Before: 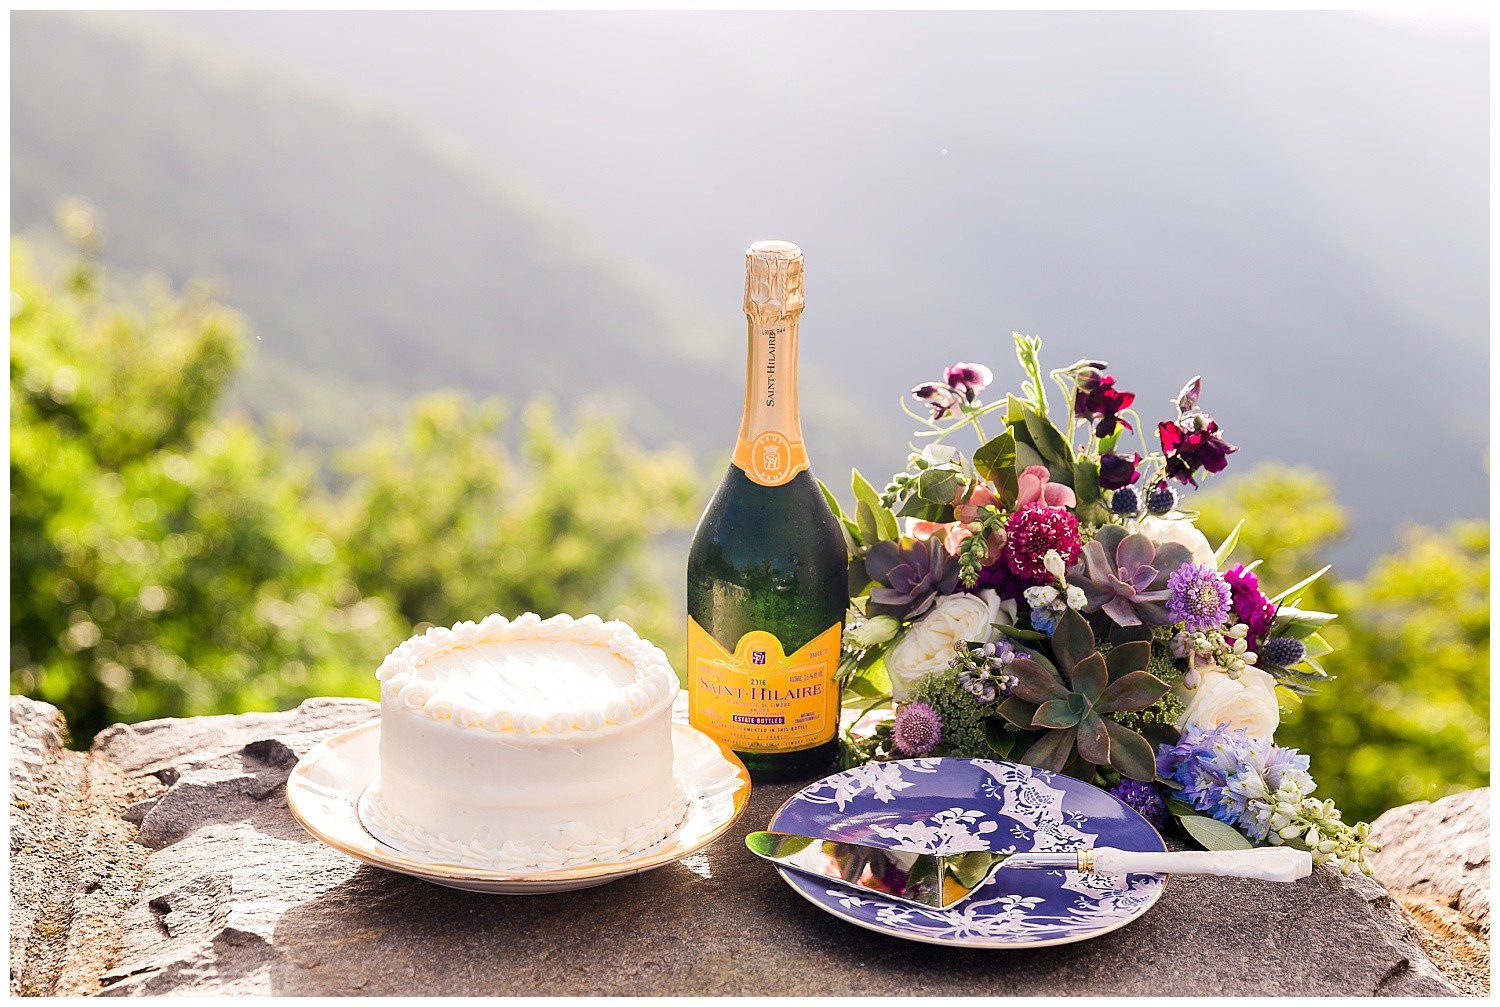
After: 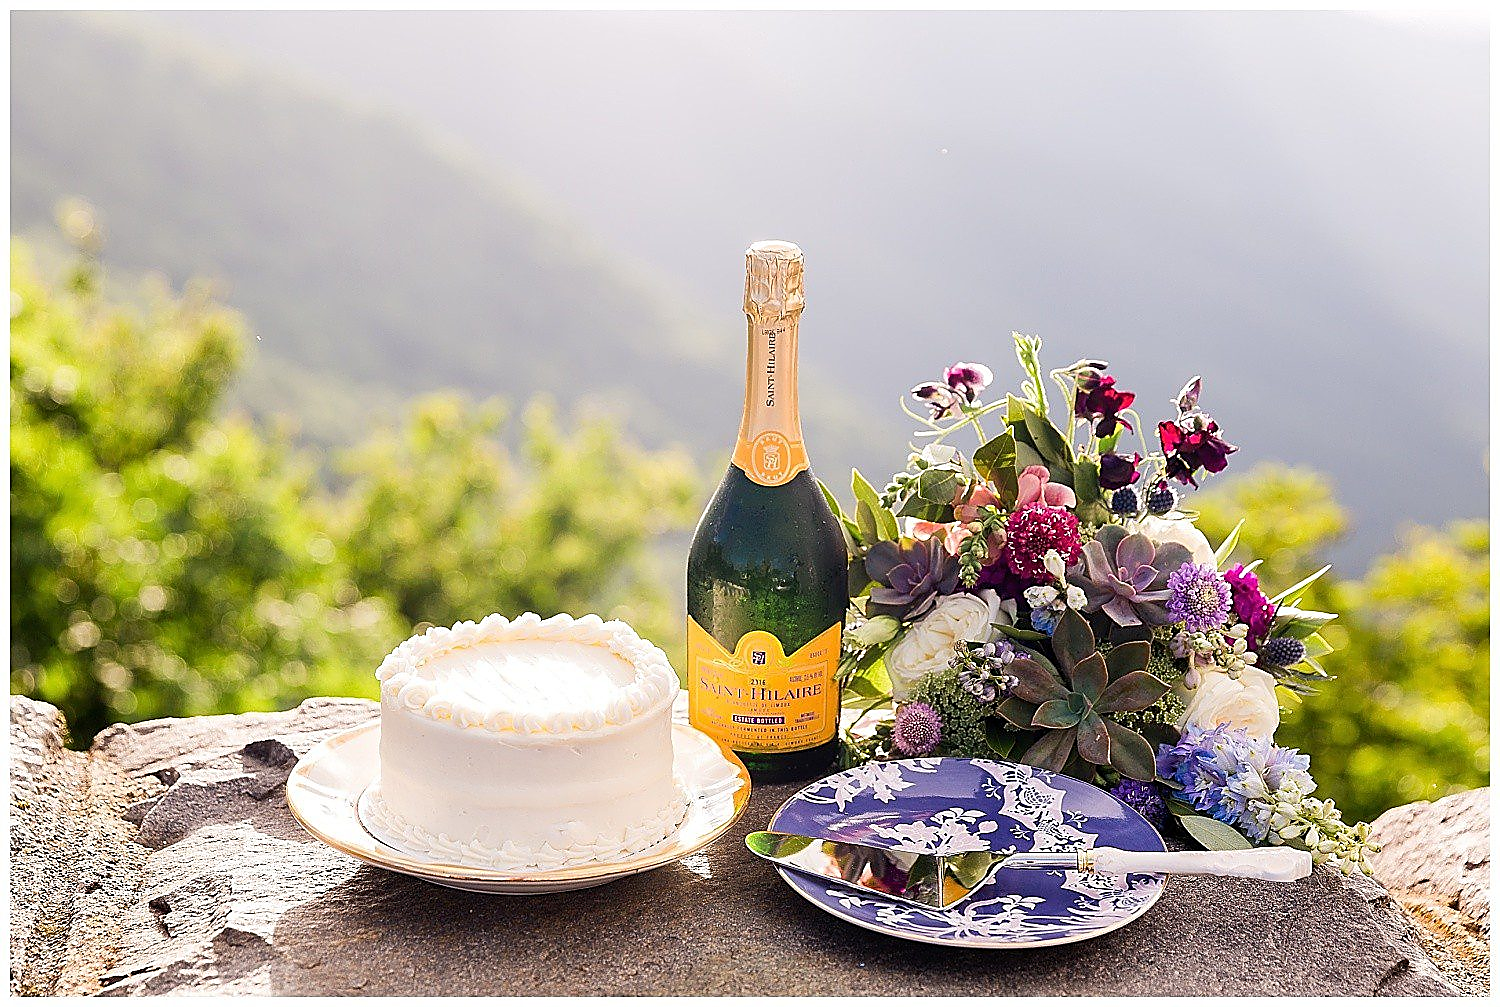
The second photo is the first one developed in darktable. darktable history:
sharpen: radius 1.38, amount 1.263, threshold 0.758
